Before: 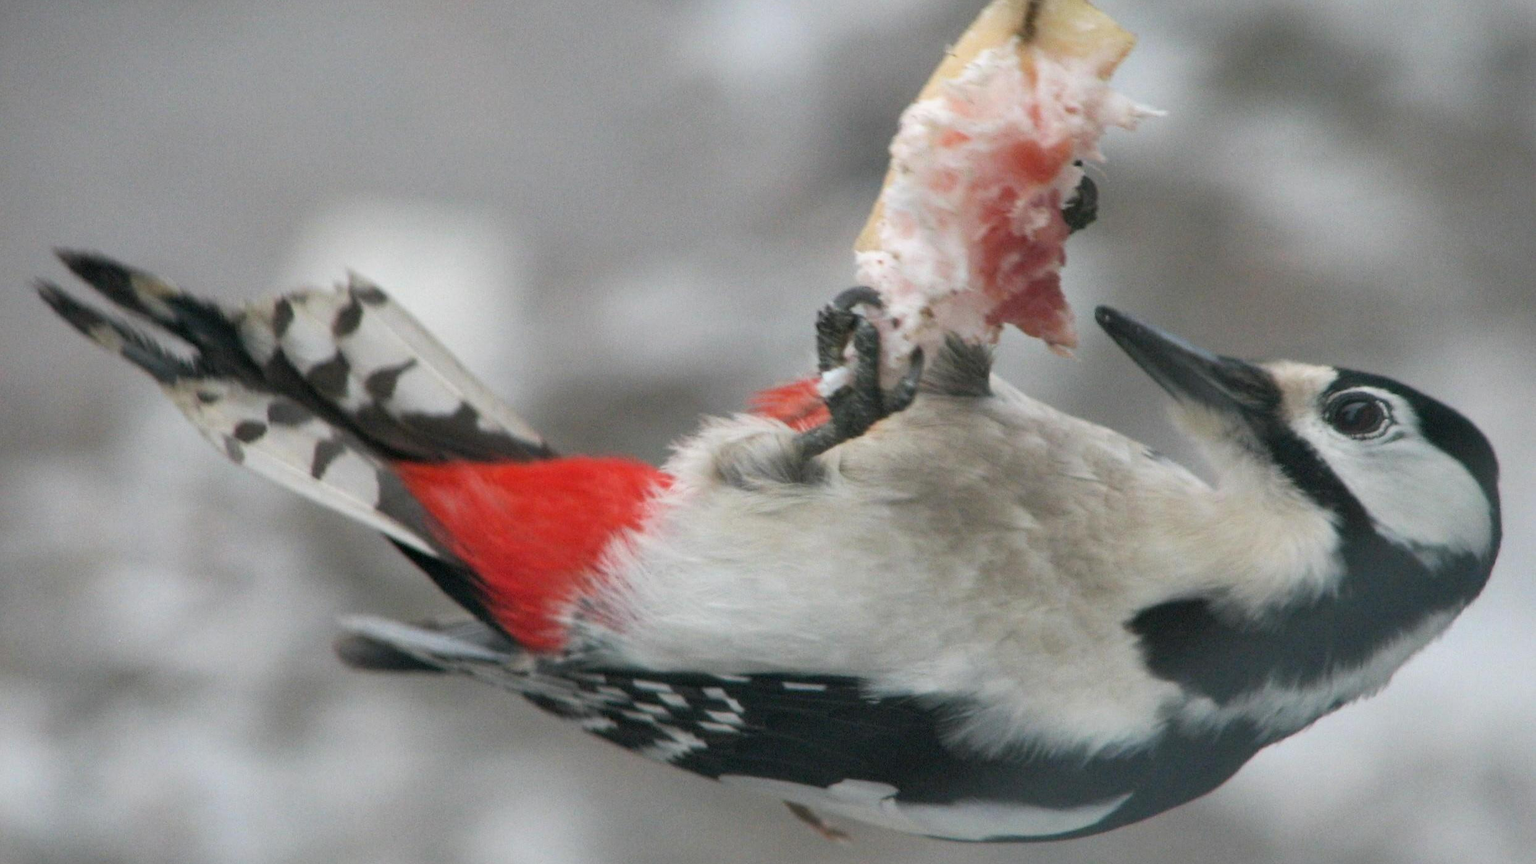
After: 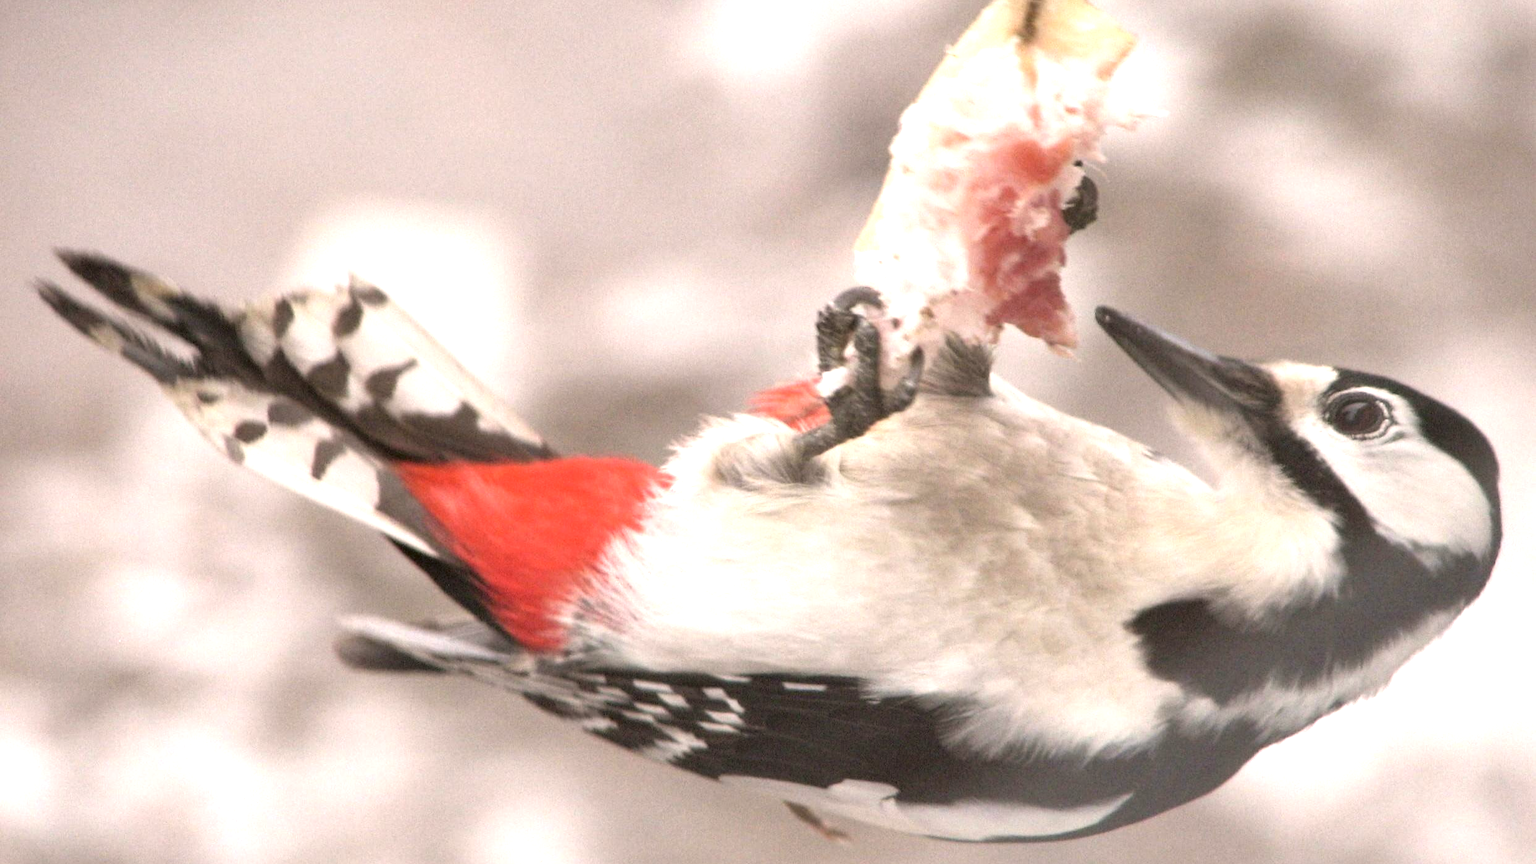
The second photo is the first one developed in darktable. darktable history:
exposure: black level correction 0, exposure 1.173 EV, compensate highlight preservation false
color correction: highlights a* 10.2, highlights b* 9.71, shadows a* 8.21, shadows b* 7.77, saturation 0.8
